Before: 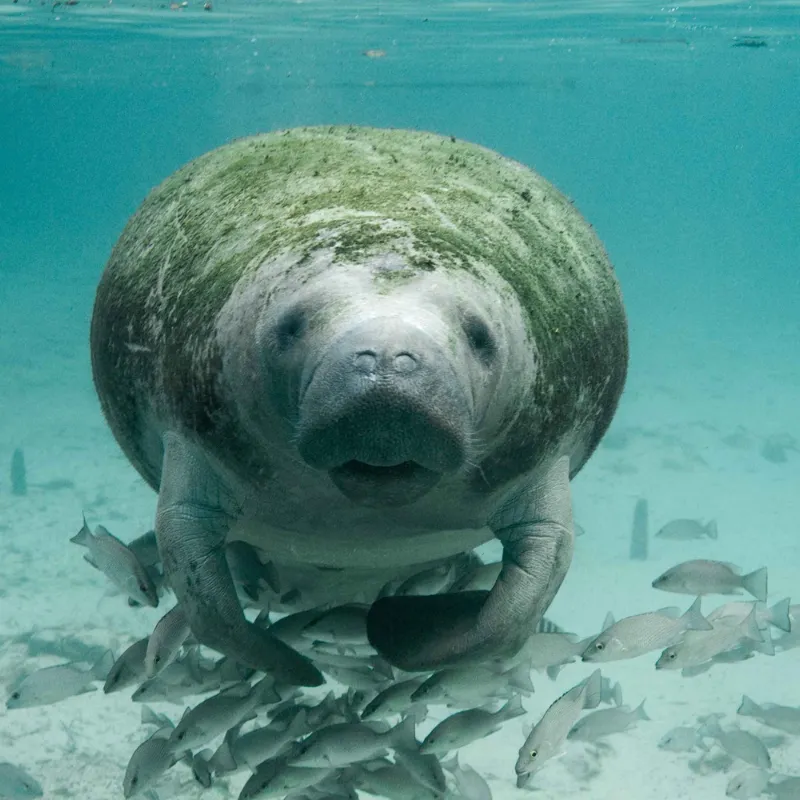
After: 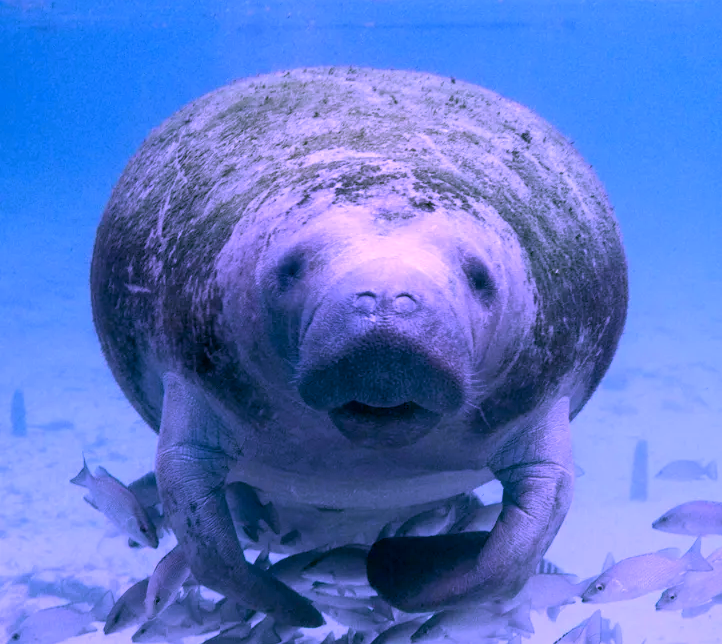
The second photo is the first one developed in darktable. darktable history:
crop: top 7.49%, right 9.717%, bottom 11.943%
color calibration: illuminant custom, x 0.379, y 0.481, temperature 4443.07 K
contrast brightness saturation: contrast 0.04, saturation 0.16
exposure: black level correction 0.005, exposure 0.001 EV, compensate highlight preservation false
